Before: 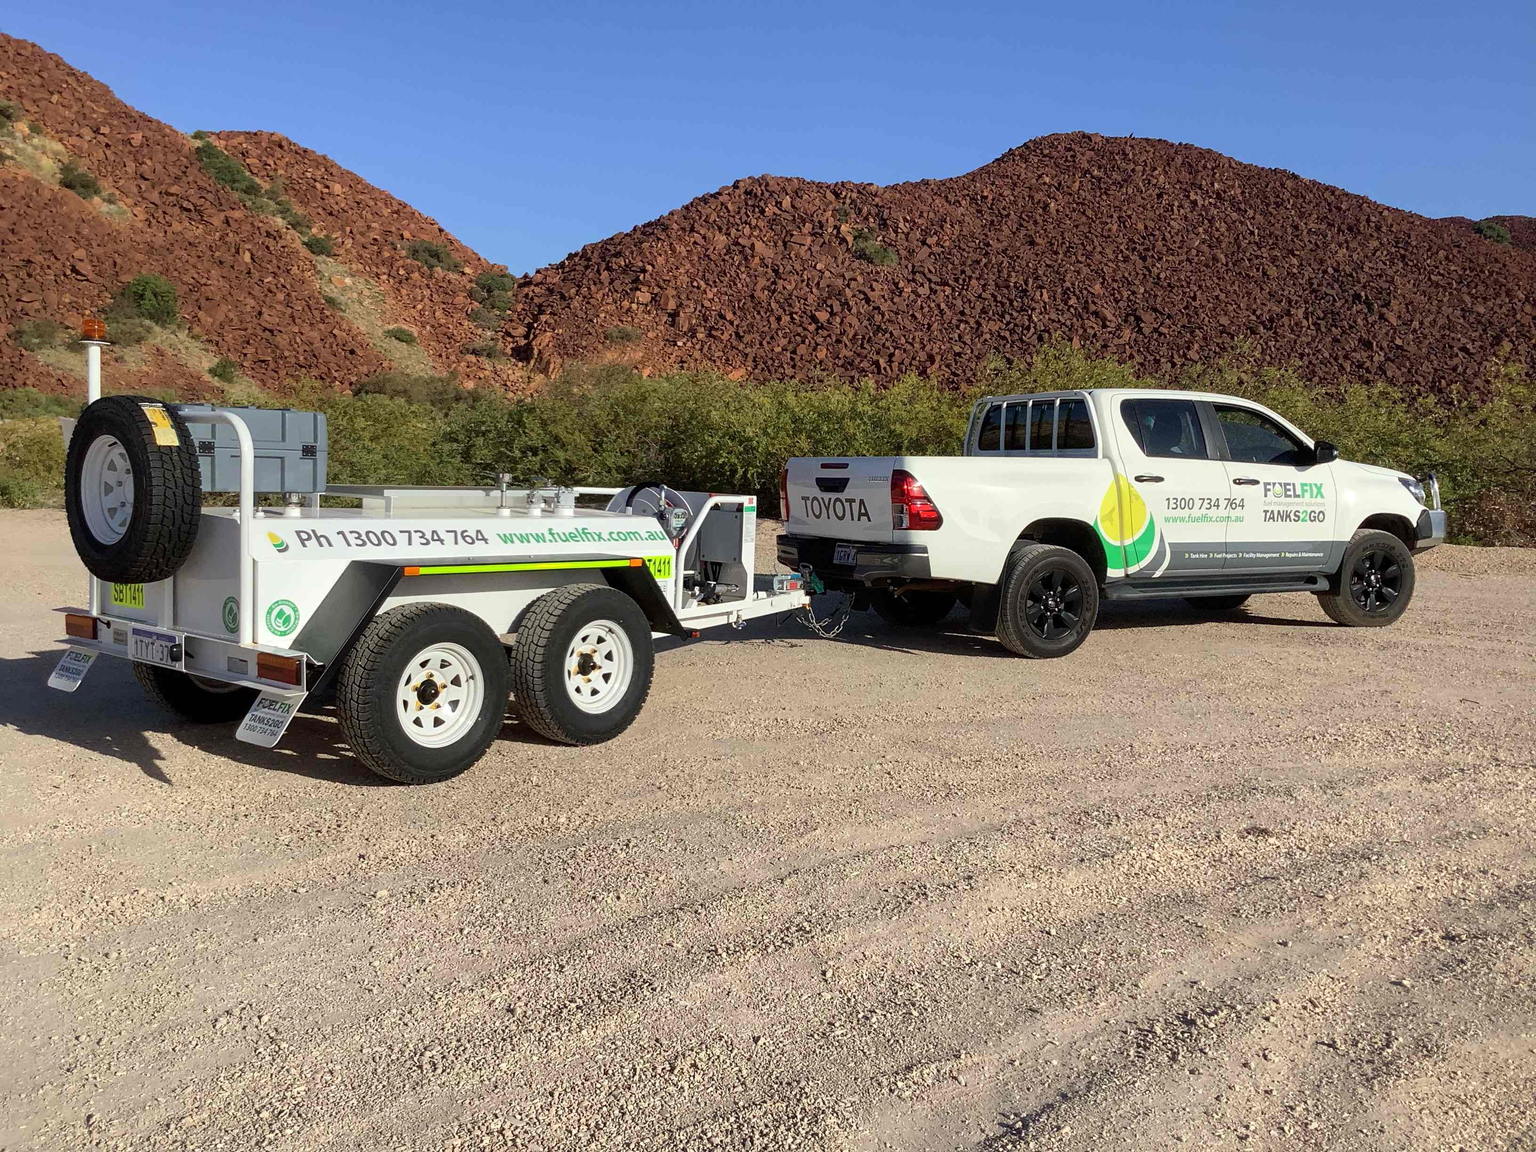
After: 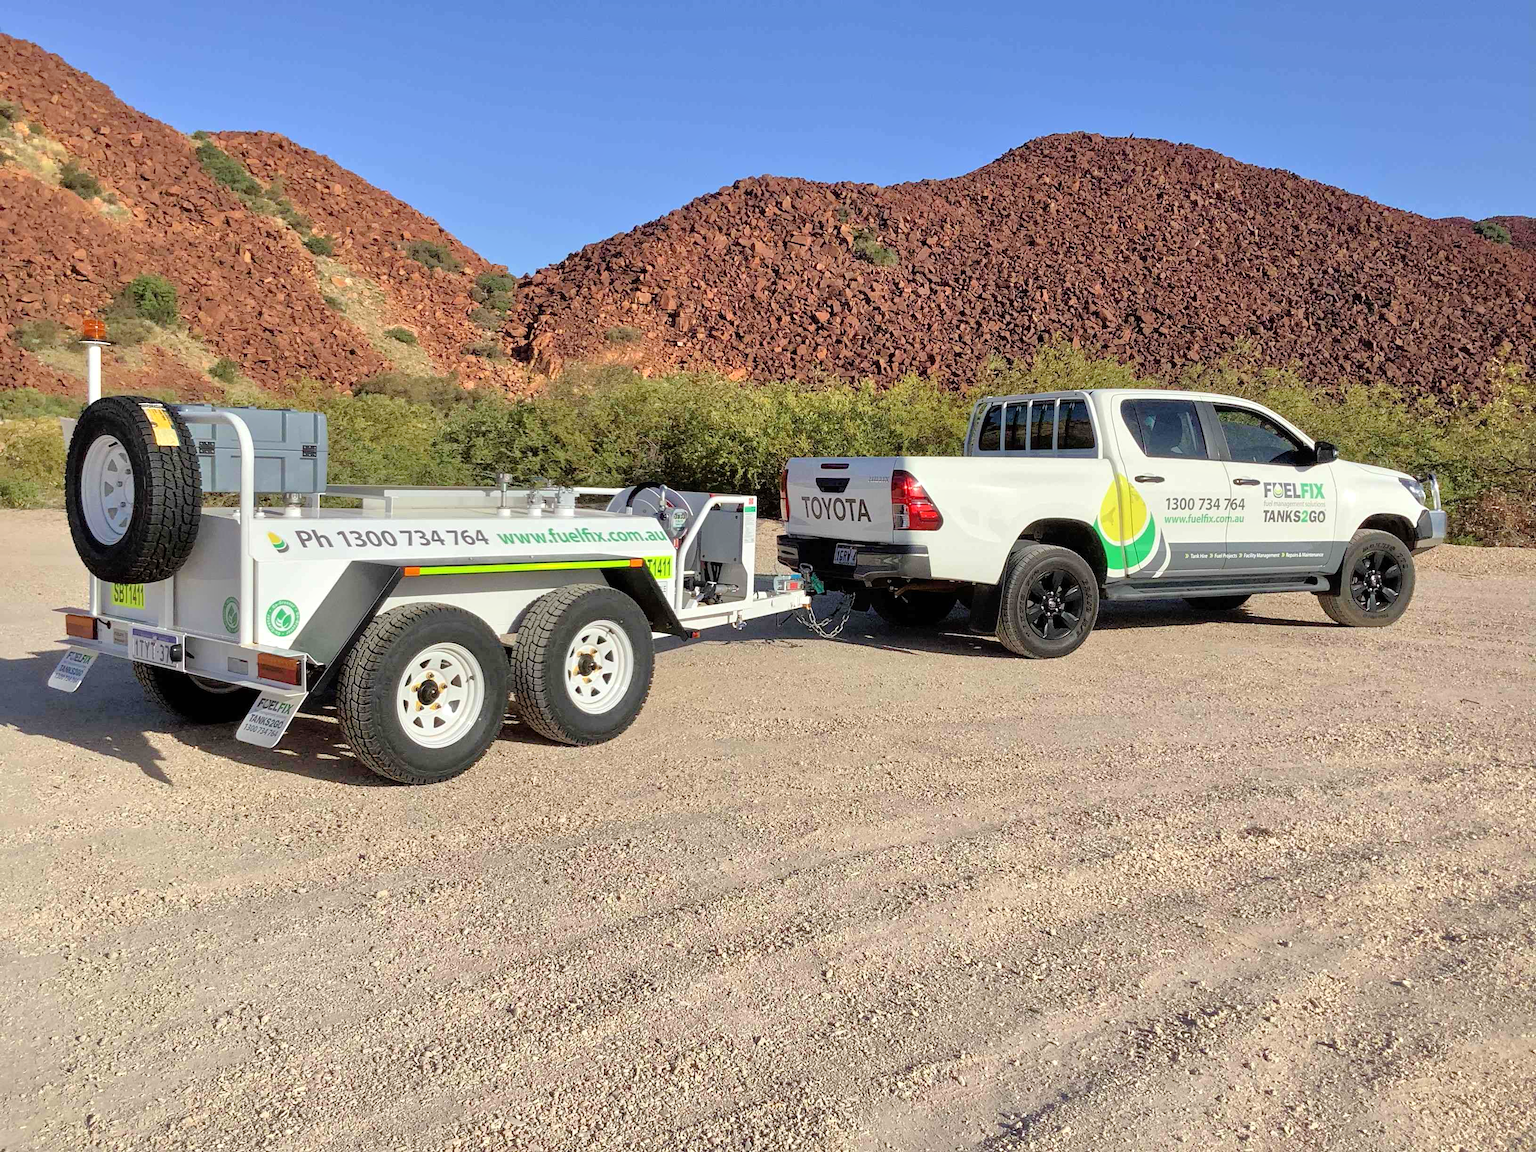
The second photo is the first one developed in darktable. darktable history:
tone equalizer: -7 EV 0.158 EV, -6 EV 0.624 EV, -5 EV 1.17 EV, -4 EV 1.31 EV, -3 EV 1.15 EV, -2 EV 0.6 EV, -1 EV 0.165 EV, mask exposure compensation -0.512 EV
